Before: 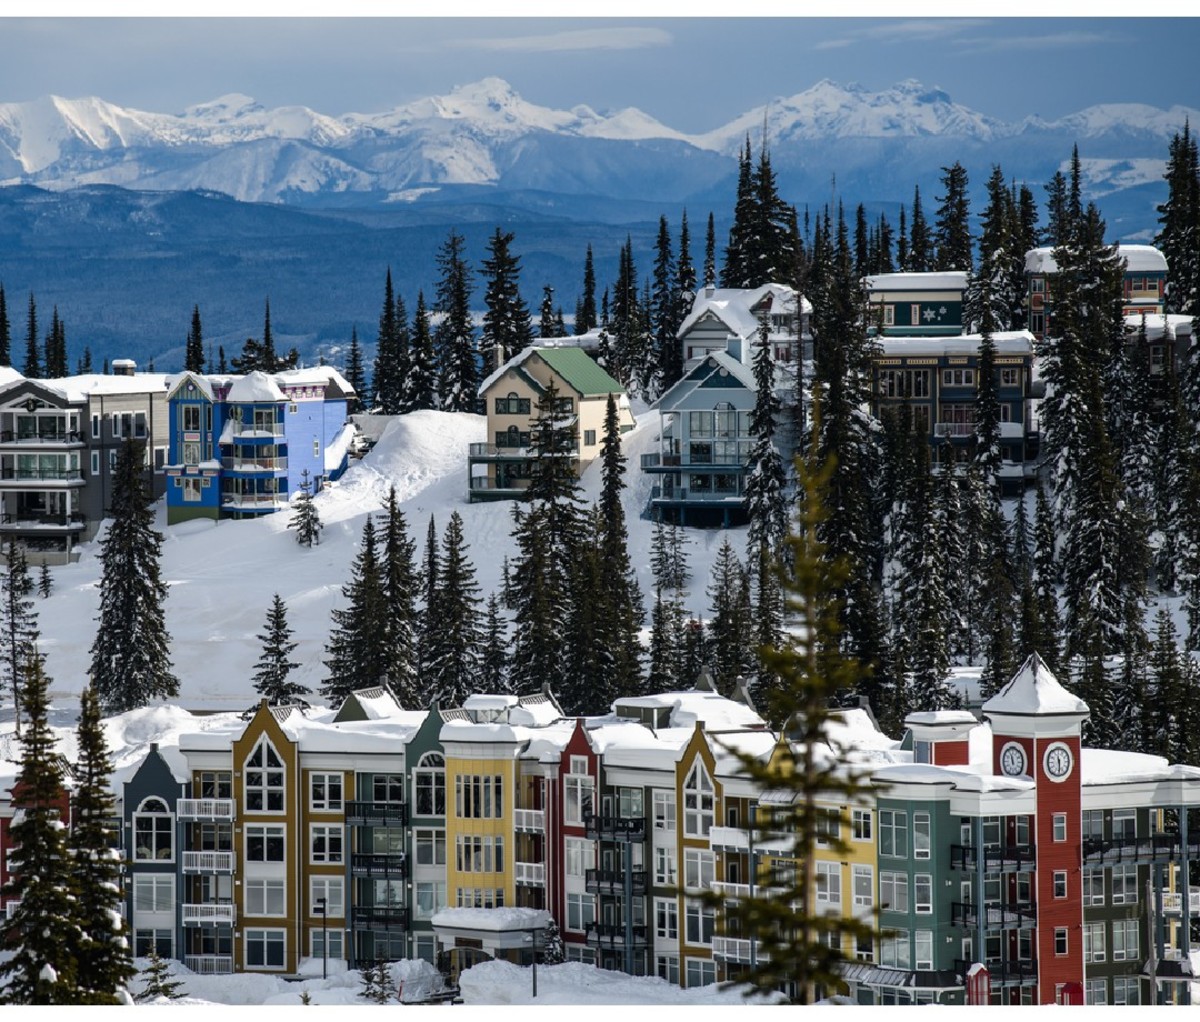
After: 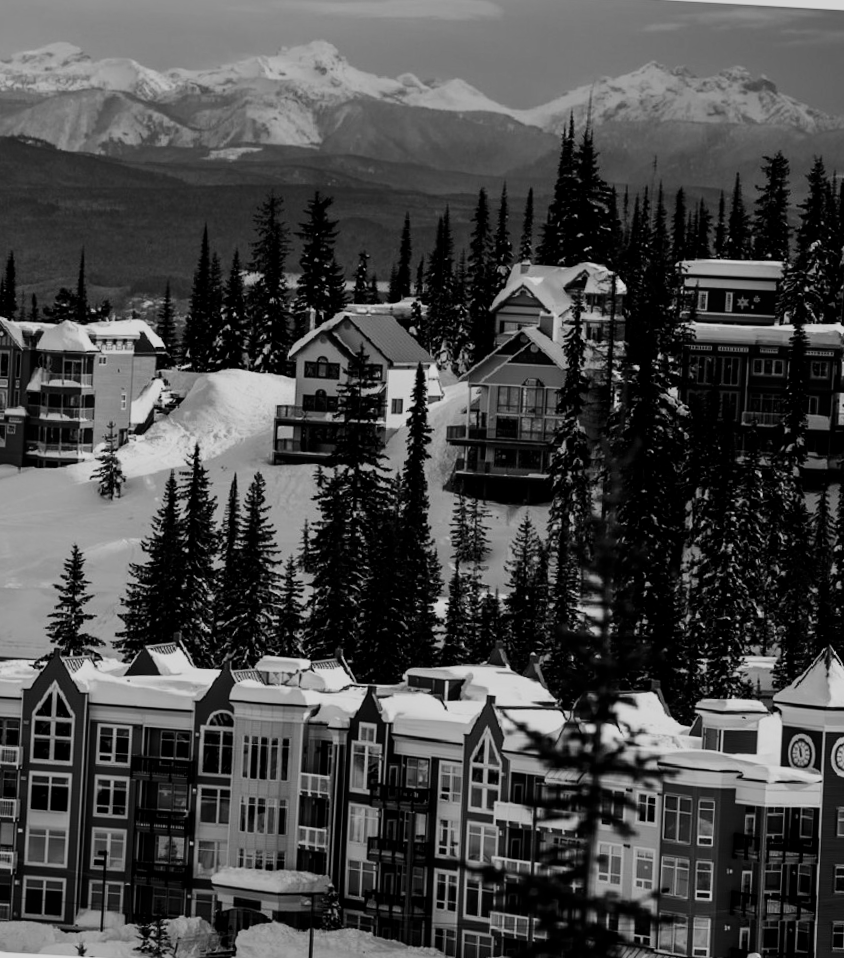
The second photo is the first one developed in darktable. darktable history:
crop and rotate: angle -3.27°, left 14.277%, top 0.028%, right 10.766%, bottom 0.028%
monochrome: on, module defaults
filmic rgb: black relative exposure -7.65 EV, white relative exposure 4.56 EV, hardness 3.61
contrast brightness saturation: contrast 0.19, brightness -0.24, saturation 0.11
